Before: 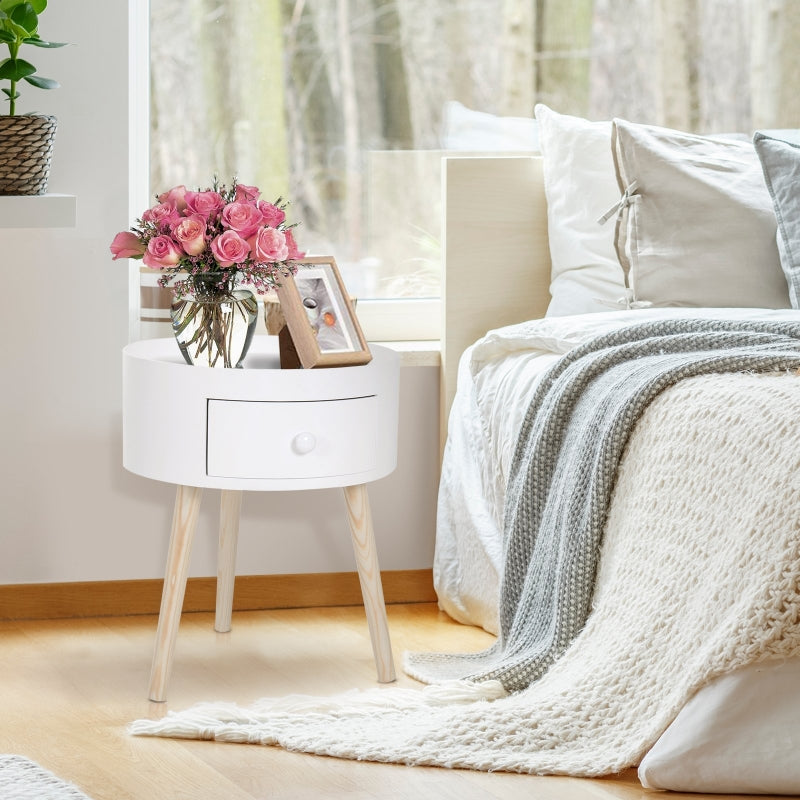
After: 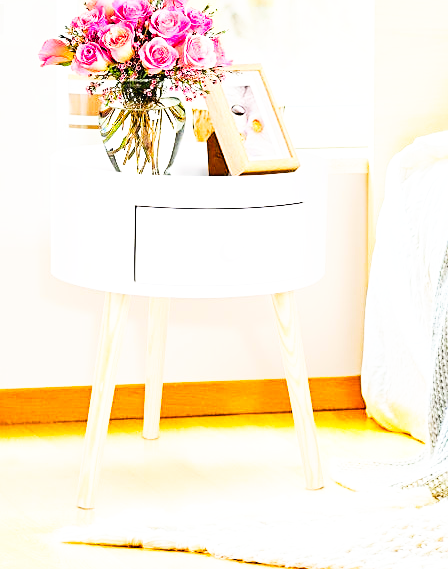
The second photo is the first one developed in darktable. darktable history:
color balance rgb: linear chroma grading › shadows -7.91%, linear chroma grading › global chroma 9.663%, perceptual saturation grading › global saturation 38.85%, perceptual saturation grading › highlights -25.433%, perceptual saturation grading › mid-tones 34.827%, perceptual saturation grading › shadows 34.914%, global vibrance 29.858%
sharpen: on, module defaults
crop: left 9.104%, top 24.24%, right 34.785%, bottom 4.597%
tone curve: curves: ch0 [(0, 0) (0.003, 0.019) (0.011, 0.022) (0.025, 0.025) (0.044, 0.04) (0.069, 0.069) (0.1, 0.108) (0.136, 0.152) (0.177, 0.199) (0.224, 0.26) (0.277, 0.321) (0.335, 0.392) (0.399, 0.472) (0.468, 0.547) (0.543, 0.624) (0.623, 0.713) (0.709, 0.786) (0.801, 0.865) (0.898, 0.939) (1, 1)], color space Lab, independent channels, preserve colors none
base curve: curves: ch0 [(0, 0) (0.007, 0.004) (0.027, 0.03) (0.046, 0.07) (0.207, 0.54) (0.442, 0.872) (0.673, 0.972) (1, 1)], preserve colors none
exposure: exposure 0.202 EV, compensate exposure bias true, compensate highlight preservation false
